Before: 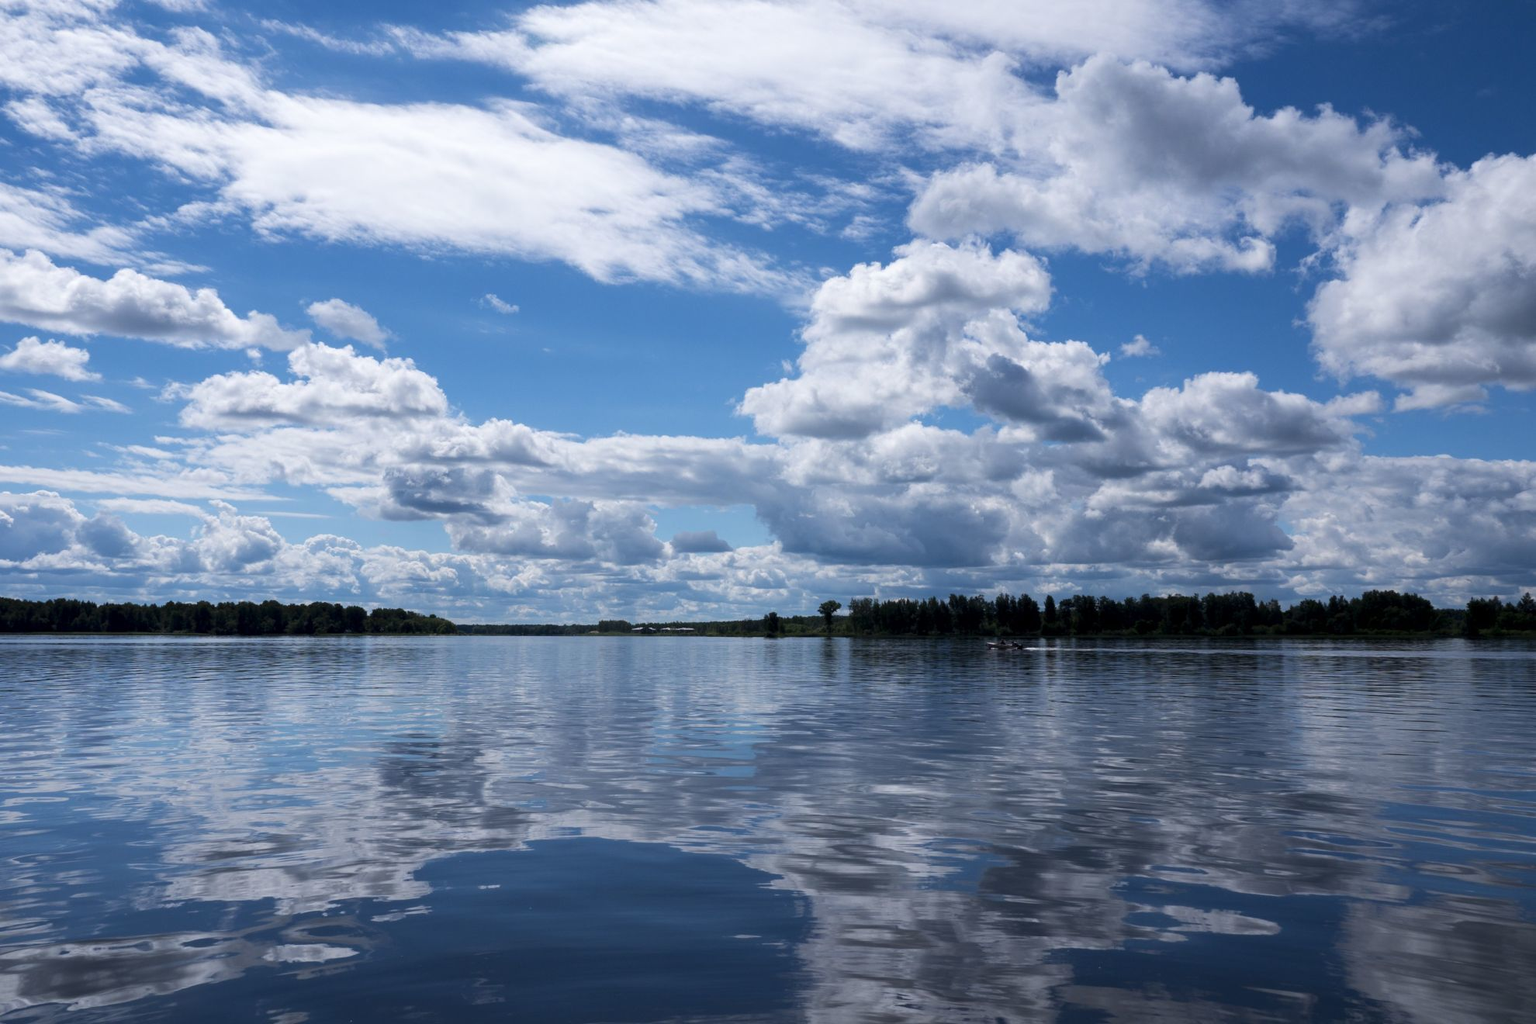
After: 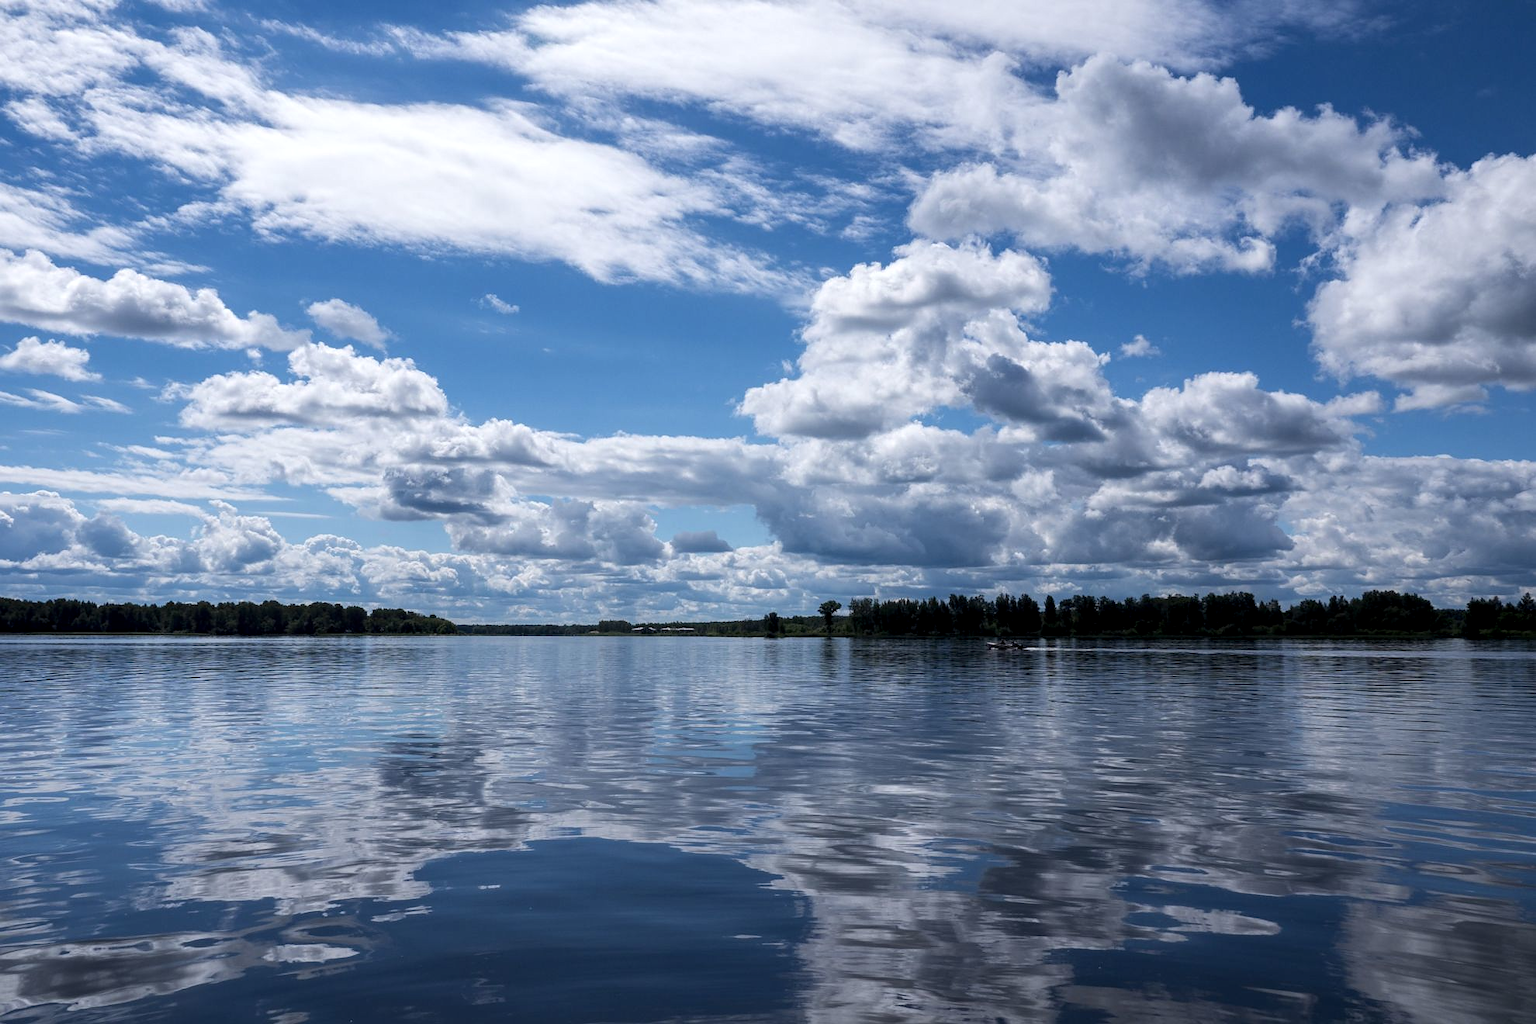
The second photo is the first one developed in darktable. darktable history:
sharpen: radius 1
local contrast: on, module defaults
